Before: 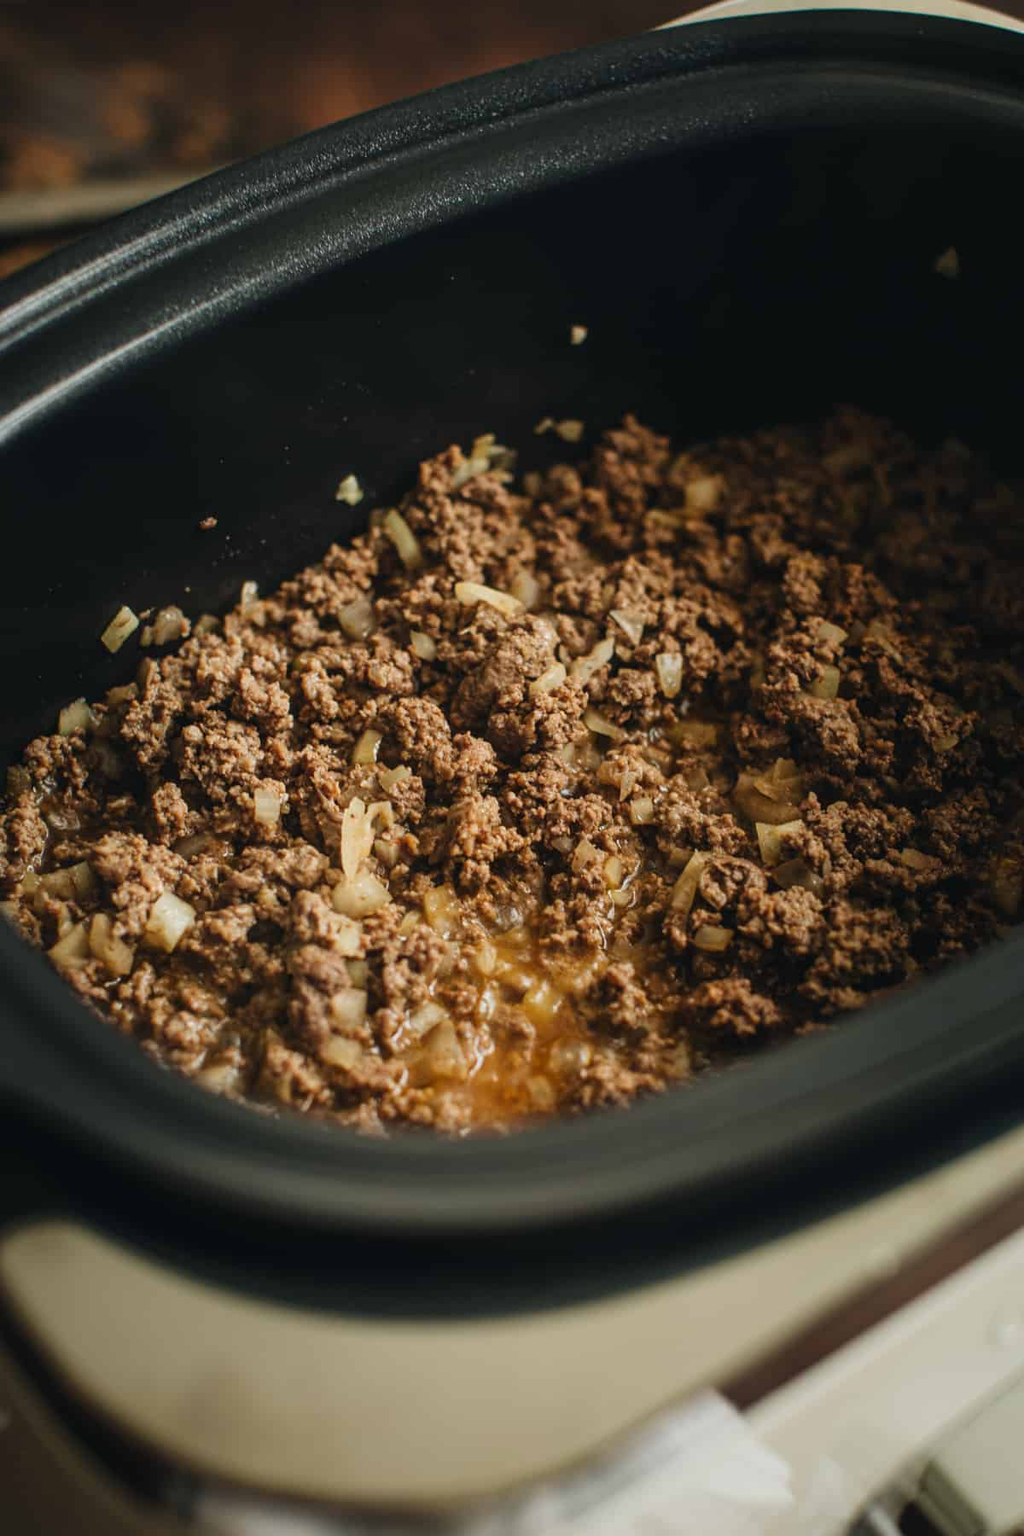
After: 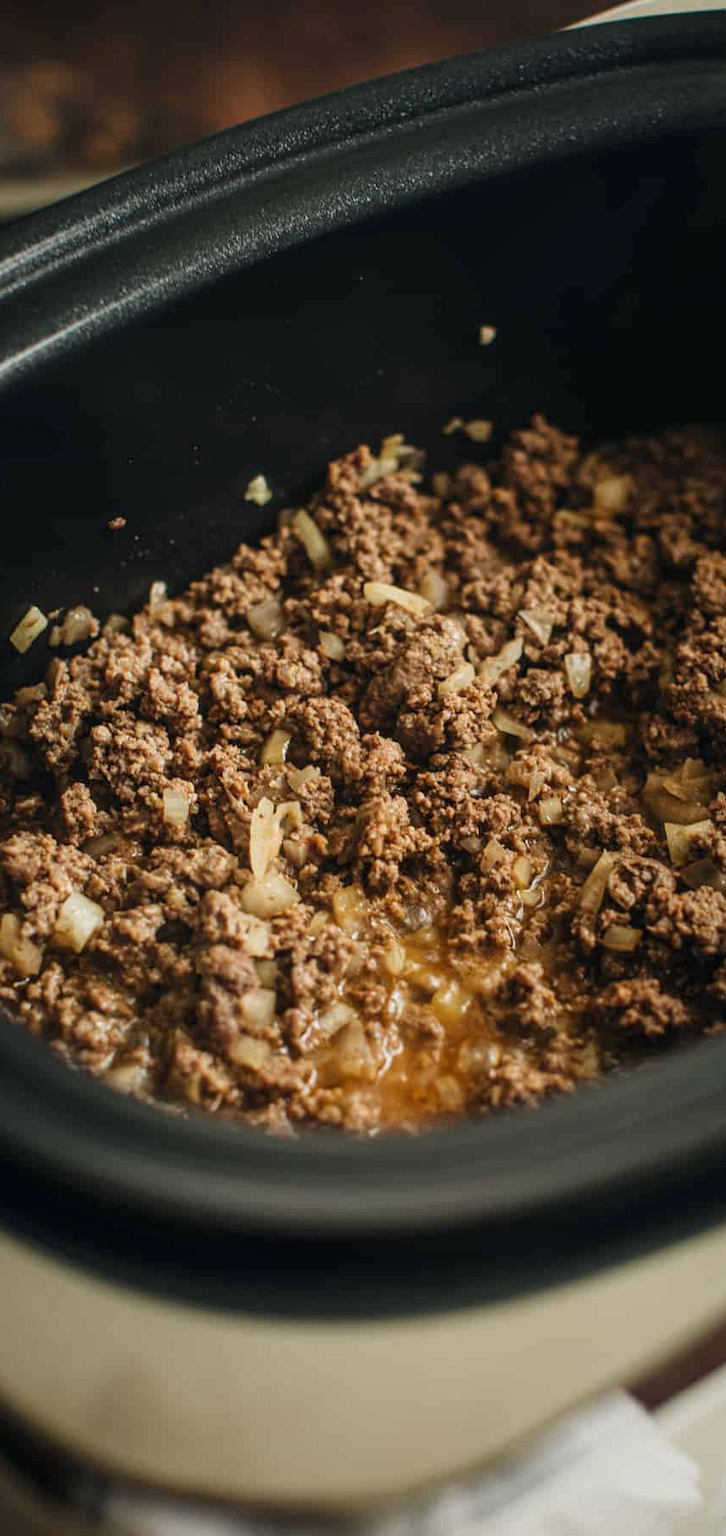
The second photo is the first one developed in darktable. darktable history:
local contrast: highlights 103%, shadows 99%, detail 119%, midtone range 0.2
crop and rotate: left 8.93%, right 20.077%
